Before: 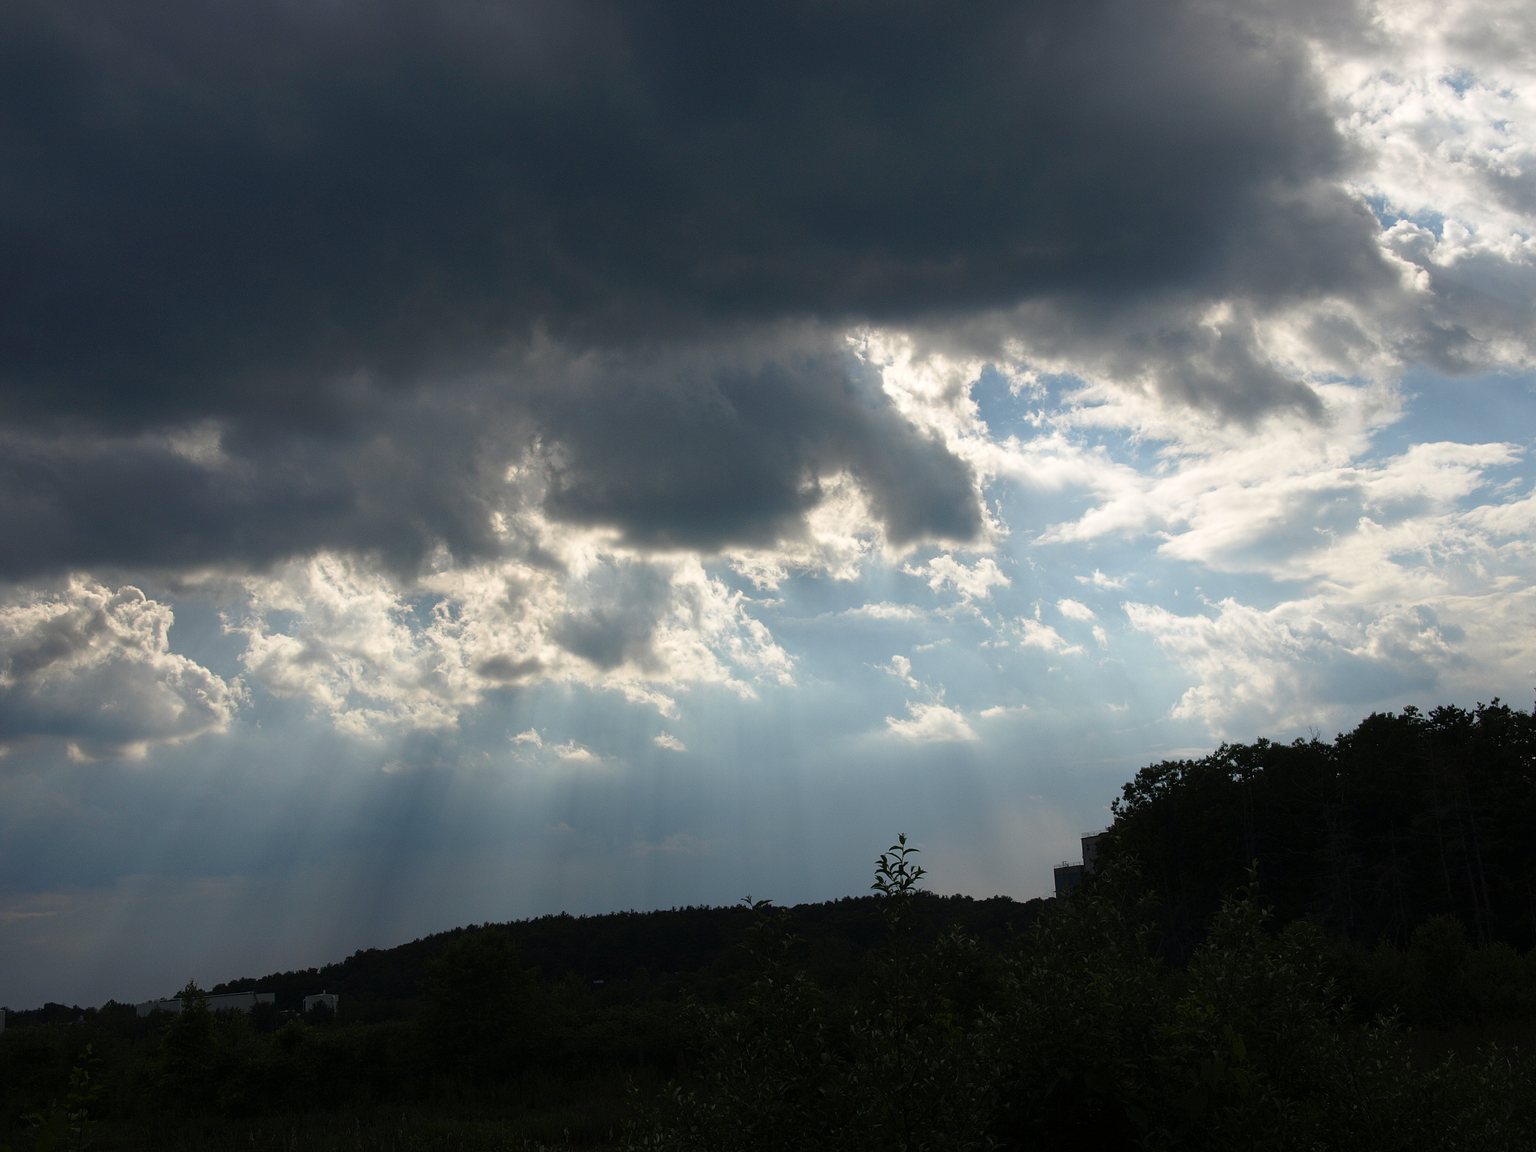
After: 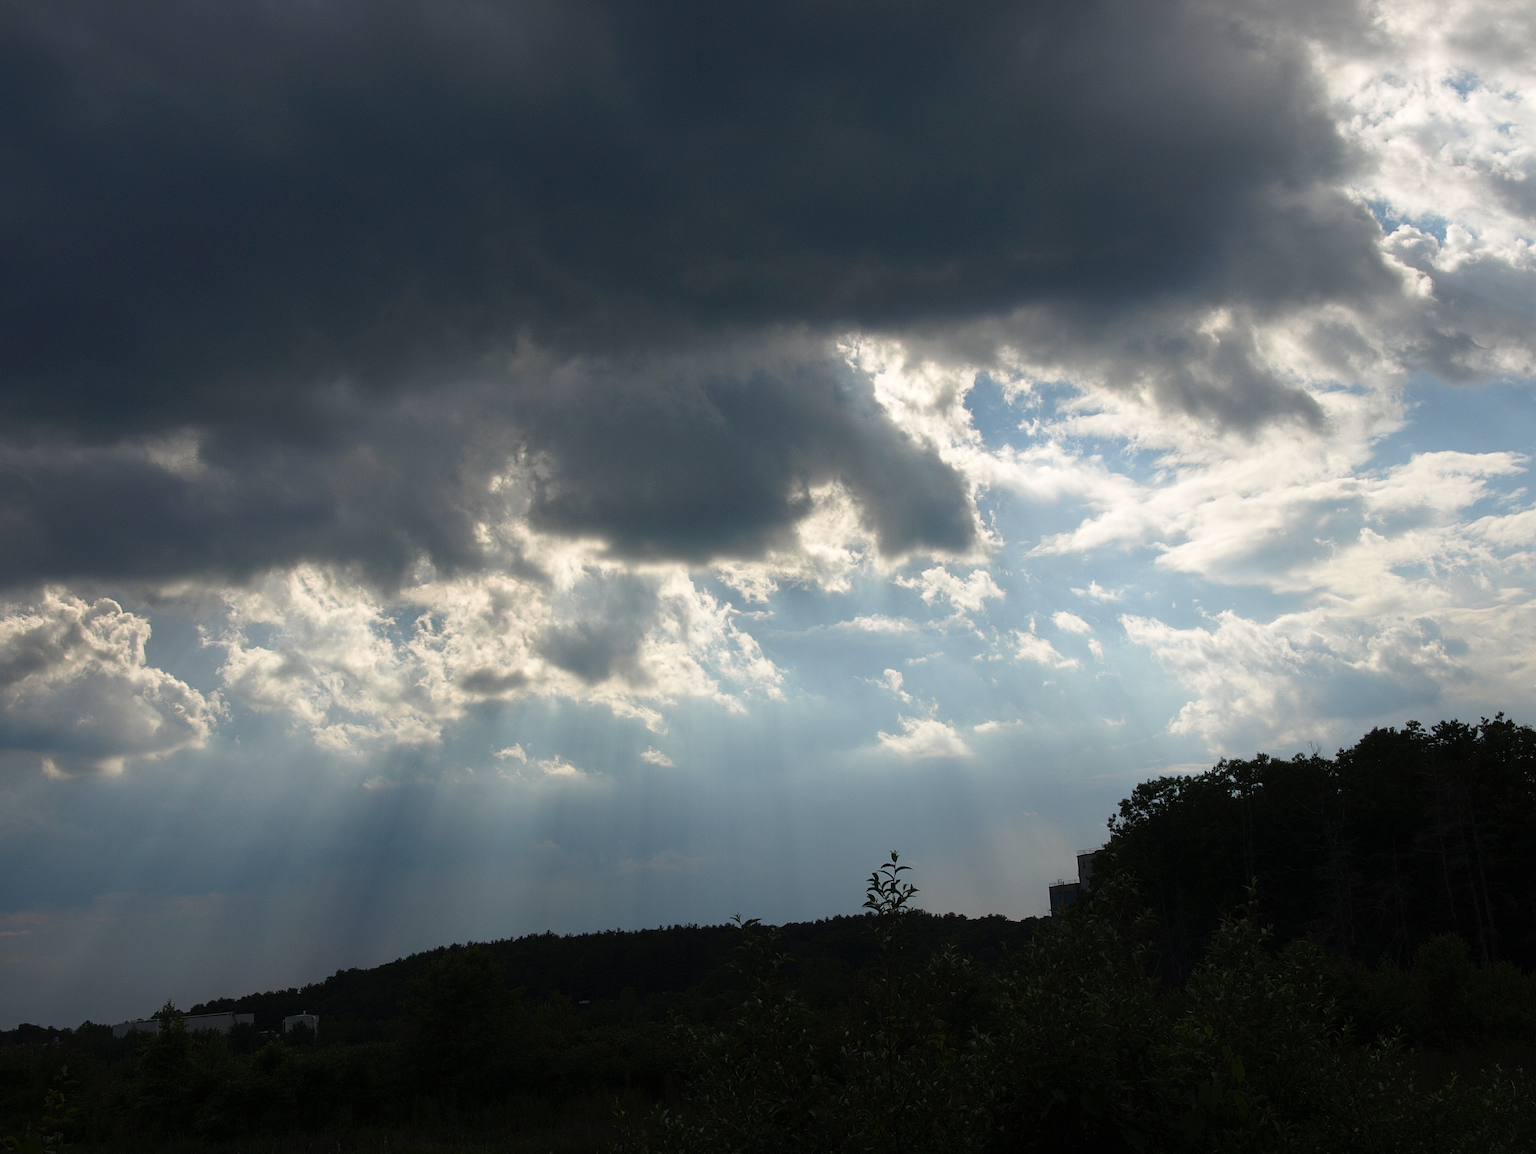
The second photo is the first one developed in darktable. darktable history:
crop: left 1.704%, right 0.288%, bottom 1.73%
